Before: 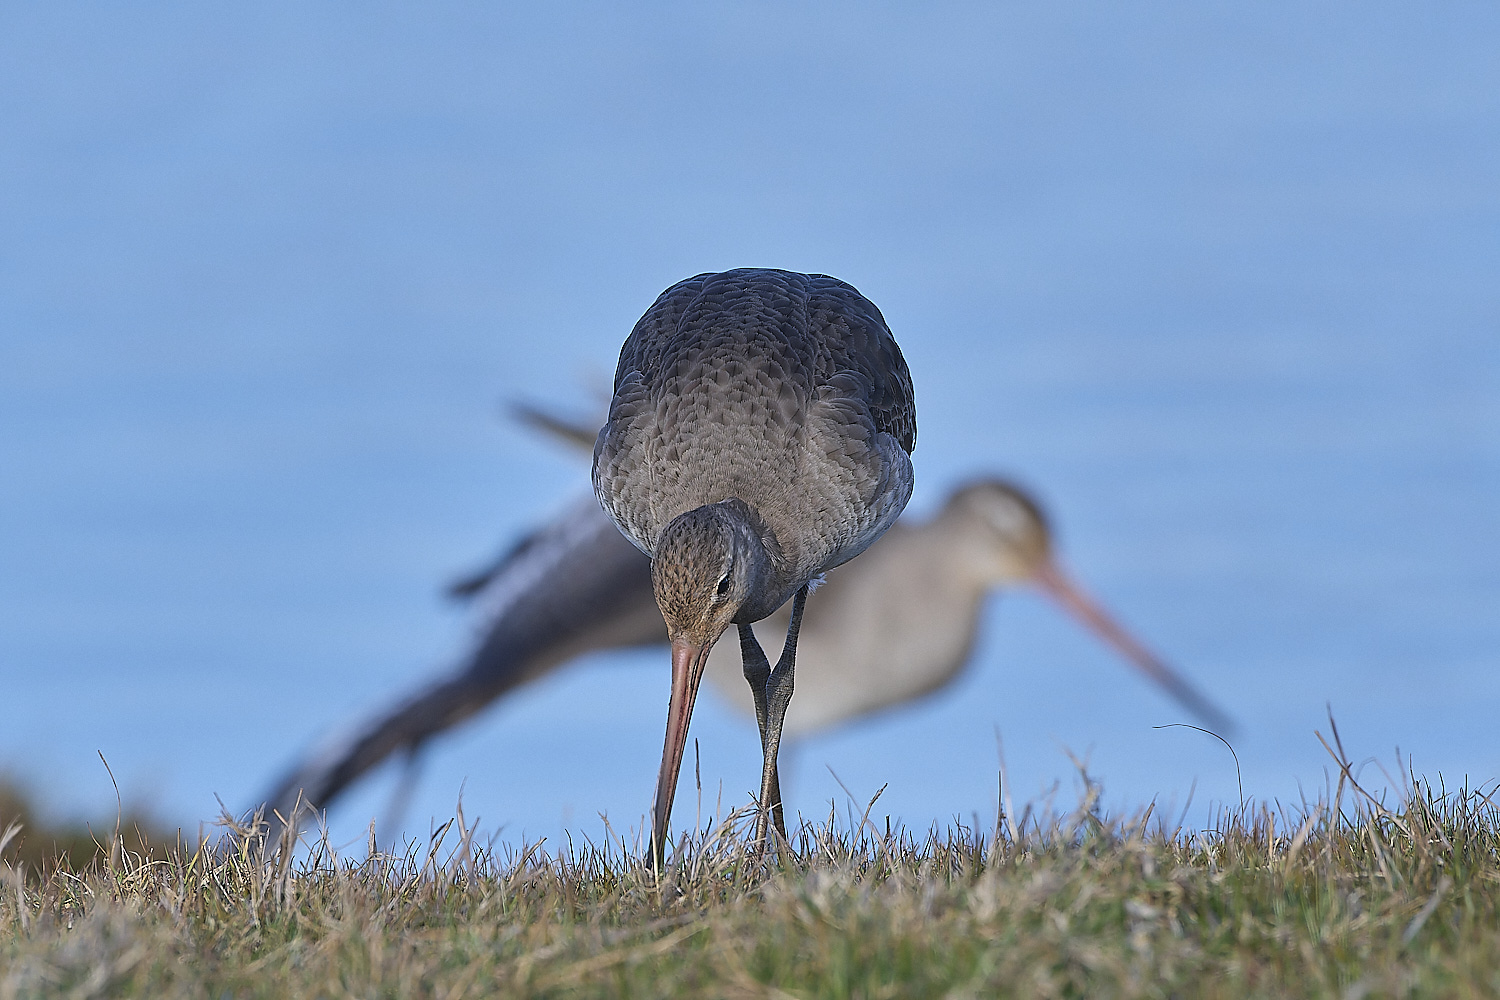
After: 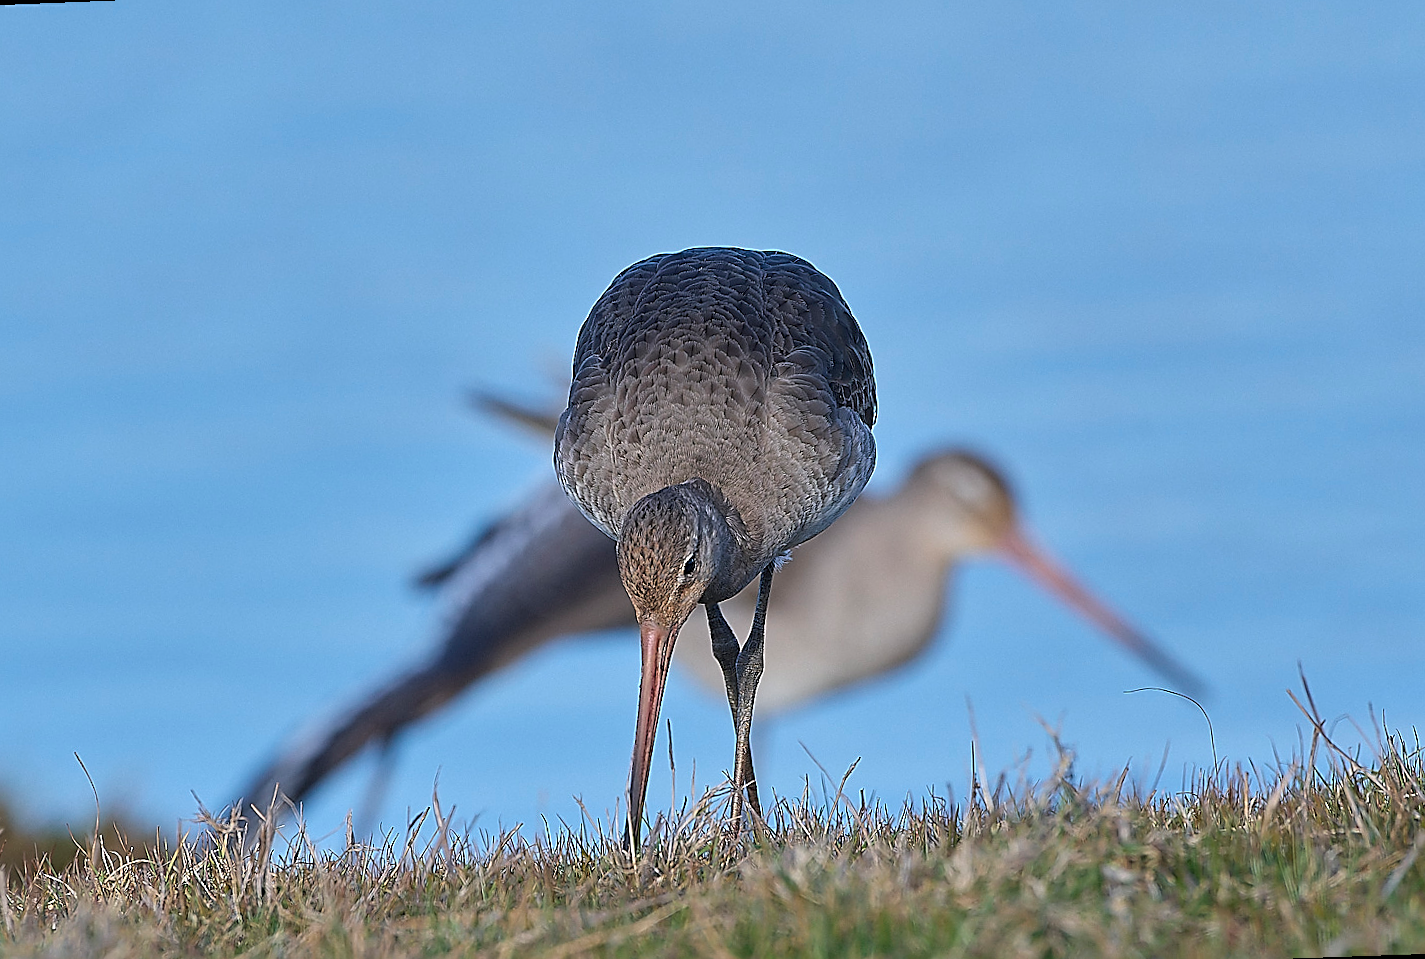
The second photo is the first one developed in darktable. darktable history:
sharpen: amount 0.6
rotate and perspective: rotation -2.12°, lens shift (vertical) 0.009, lens shift (horizontal) -0.008, automatic cropping original format, crop left 0.036, crop right 0.964, crop top 0.05, crop bottom 0.959
